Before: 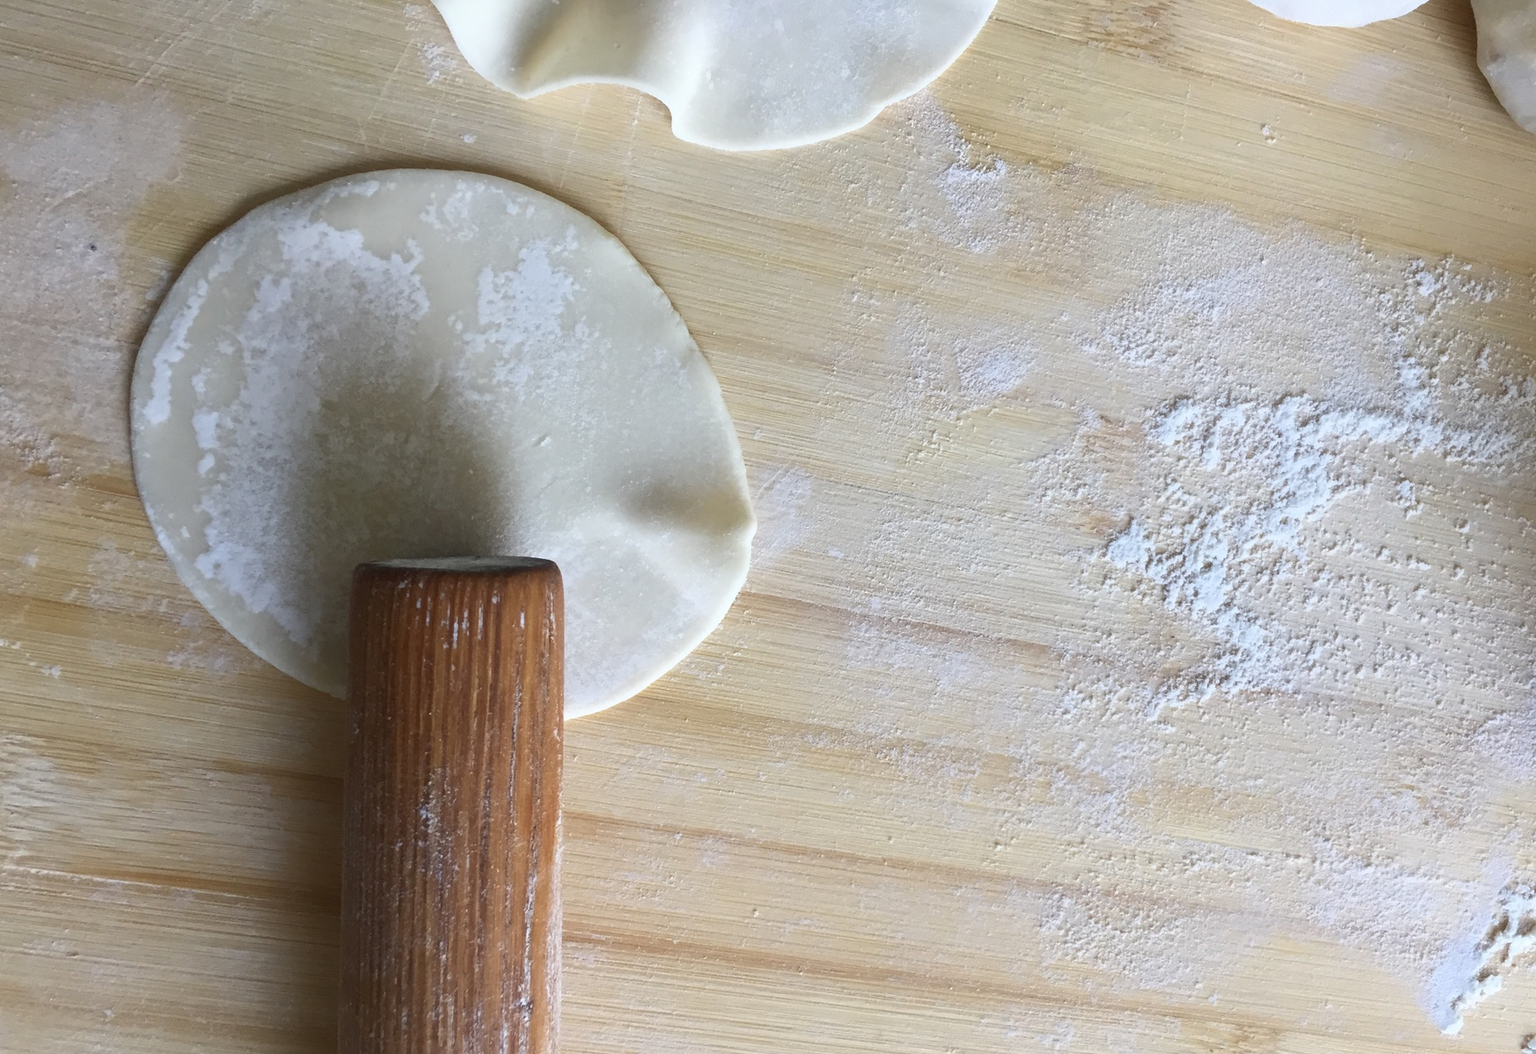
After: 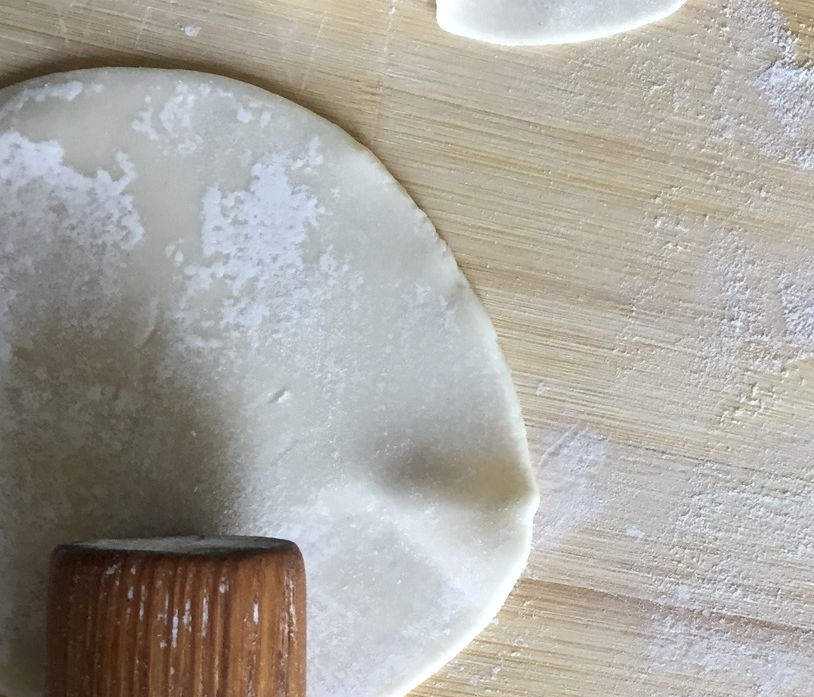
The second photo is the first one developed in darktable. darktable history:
local contrast: on, module defaults
crop: left 20.25%, top 10.773%, right 35.911%, bottom 34.555%
